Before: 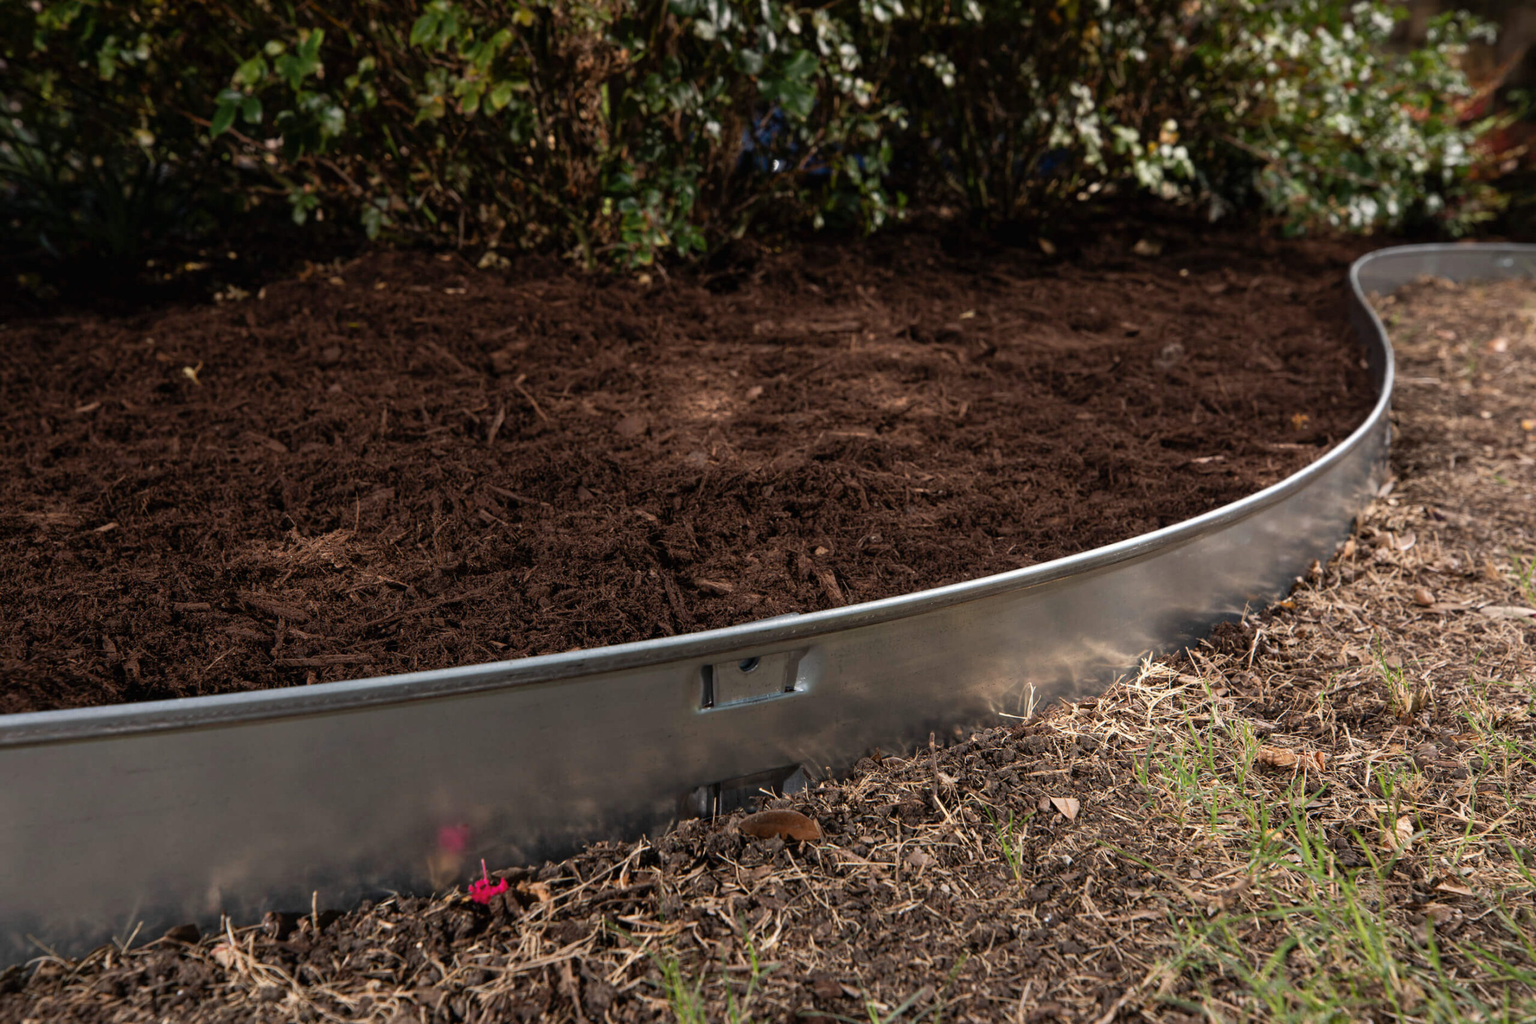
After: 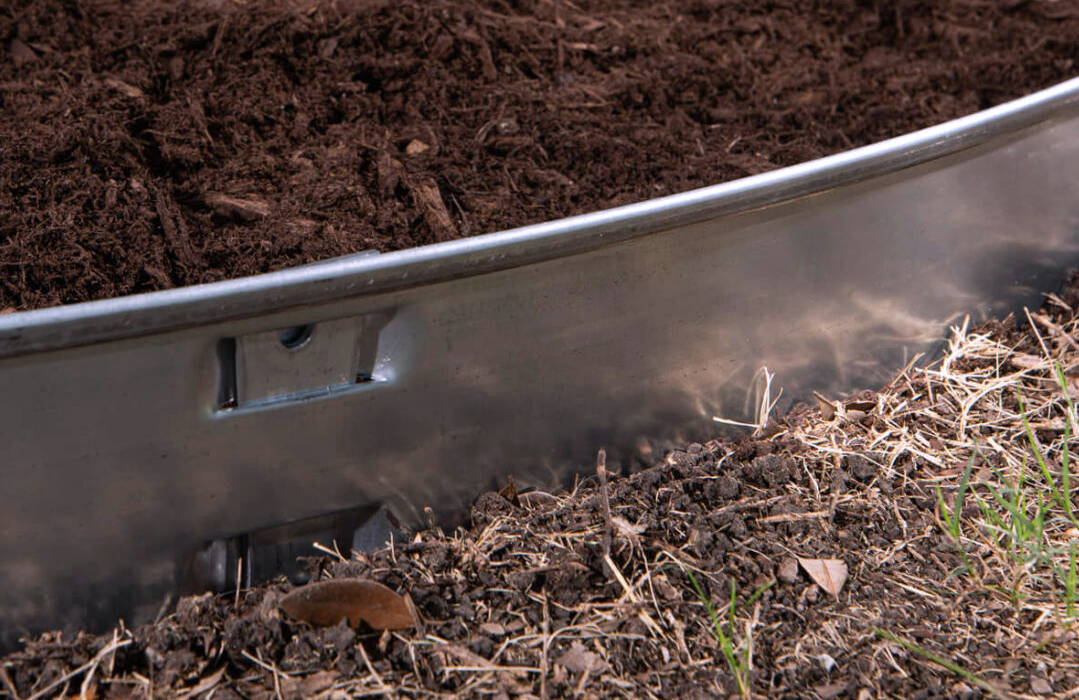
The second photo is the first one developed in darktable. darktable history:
crop: left 37.221%, top 45.169%, right 20.63%, bottom 13.777%
white balance: red 1.004, blue 1.096
